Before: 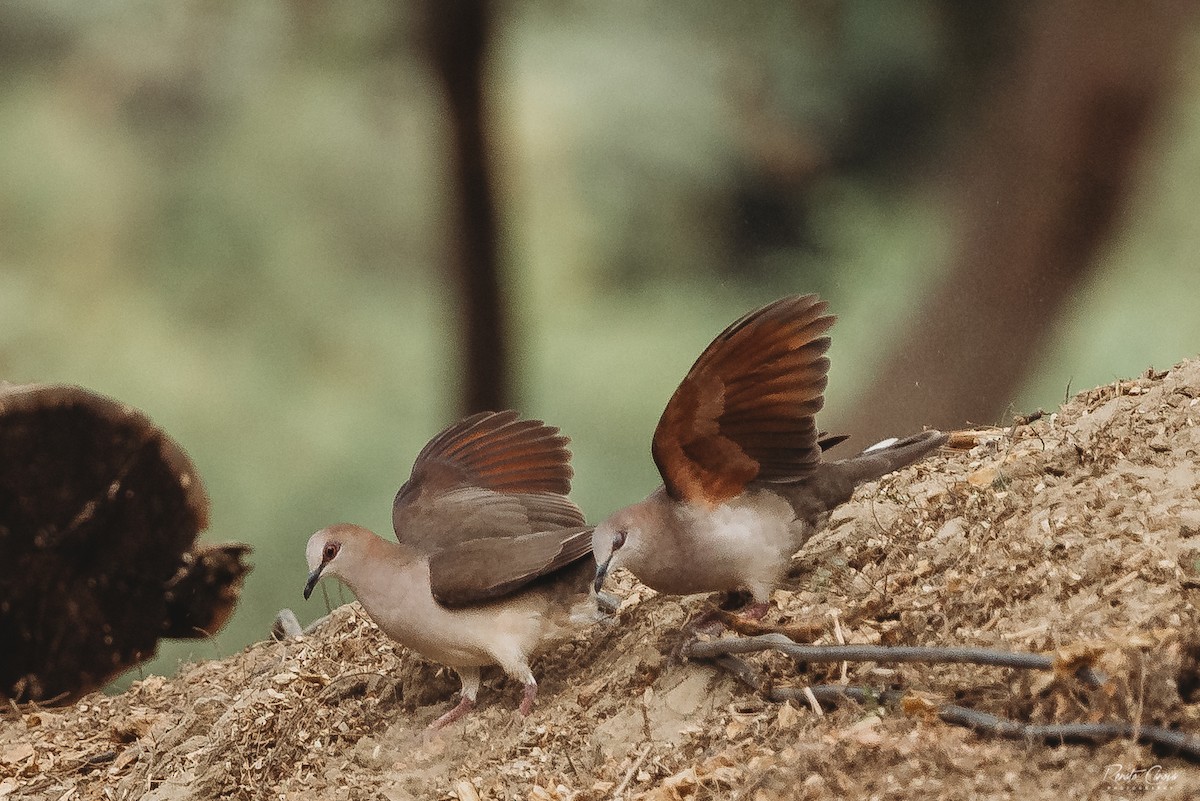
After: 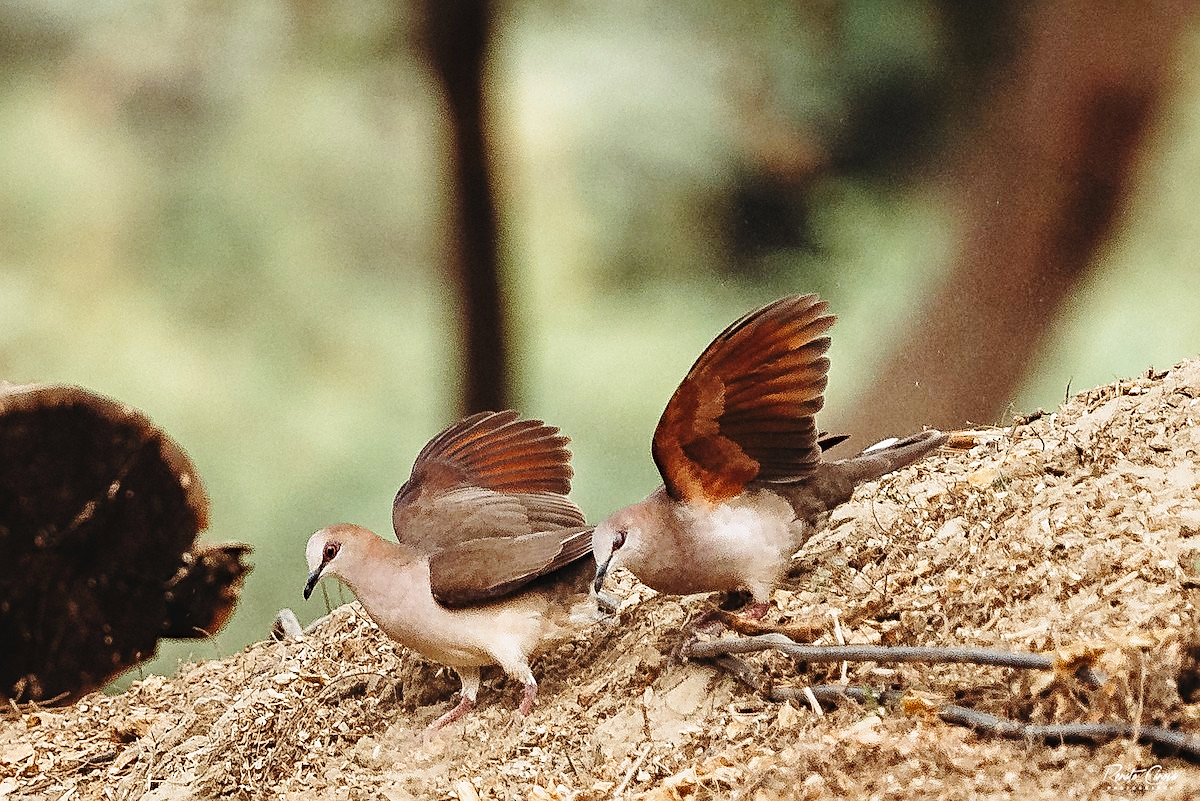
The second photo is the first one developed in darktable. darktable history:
haze removal: compatibility mode true, adaptive false
exposure: black level correction 0, compensate highlight preservation false
base curve: curves: ch0 [(0, 0) (0.028, 0.03) (0.121, 0.232) (0.46, 0.748) (0.859, 0.968) (1, 1)], preserve colors none
sharpen: on, module defaults
